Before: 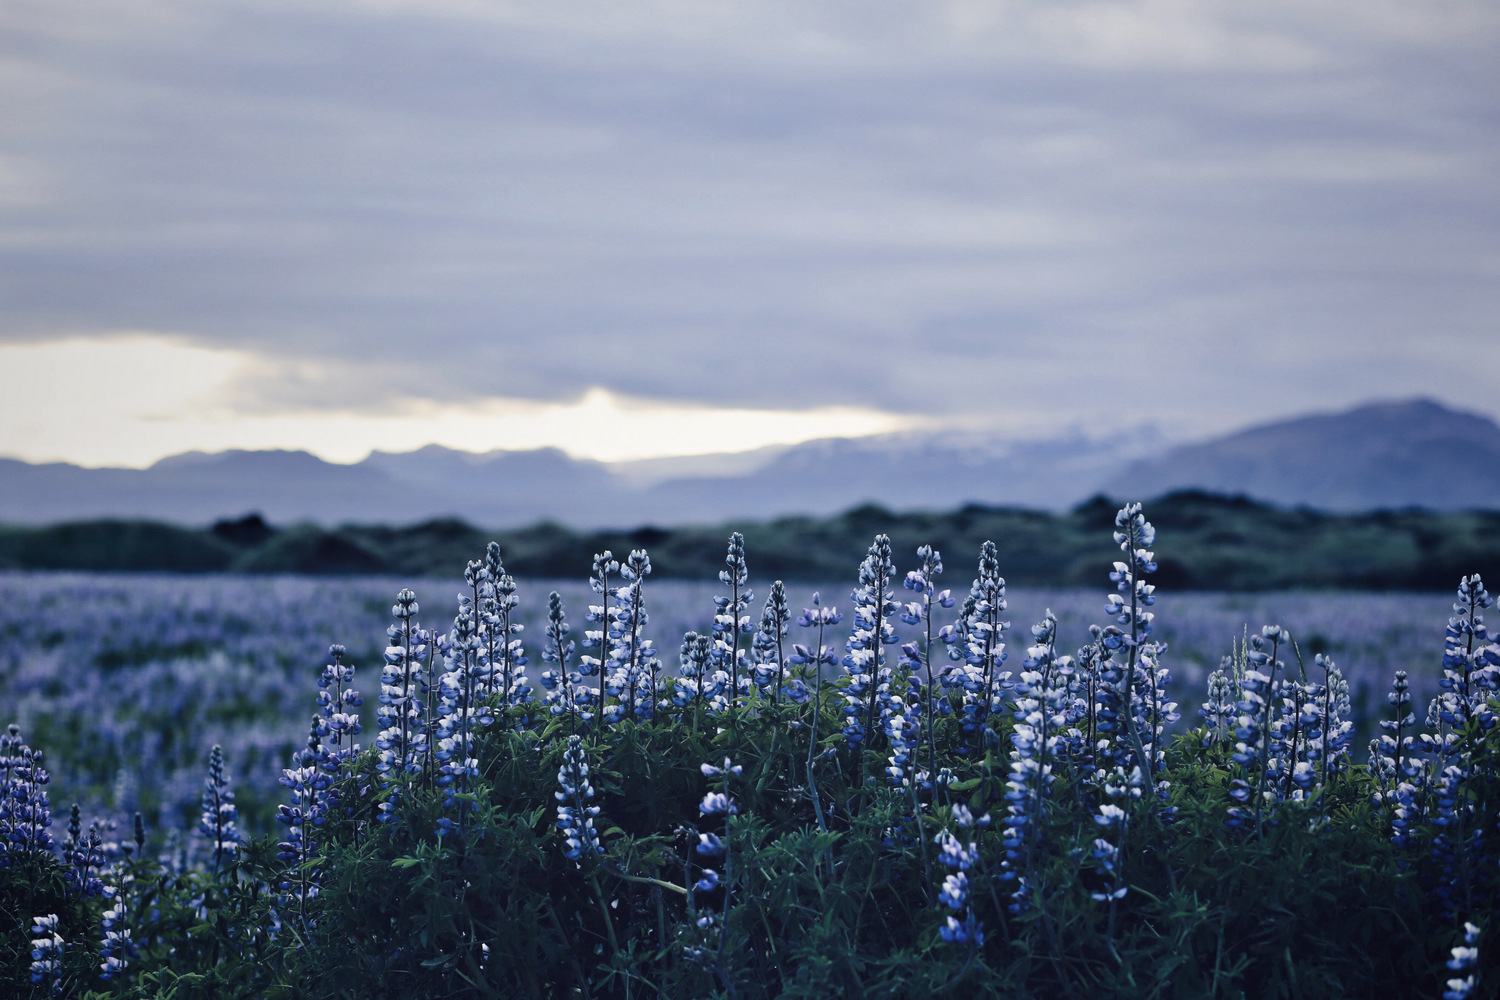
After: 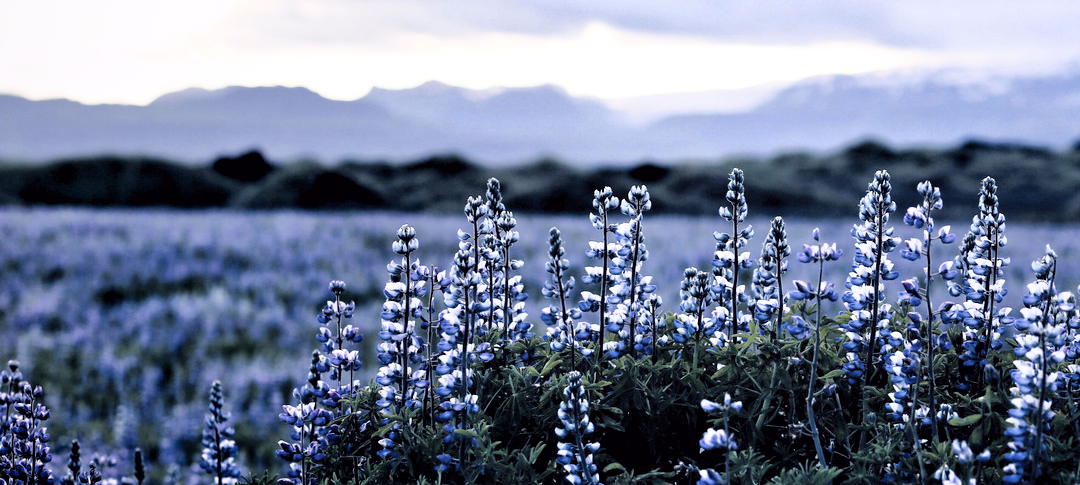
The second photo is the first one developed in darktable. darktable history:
crop: top 36.498%, right 27.964%, bottom 14.995%
tone curve: curves: ch0 [(0, 0) (0.105, 0.068) (0.195, 0.162) (0.283, 0.283) (0.384, 0.404) (0.485, 0.531) (0.638, 0.681) (0.795, 0.879) (1, 0.977)]; ch1 [(0, 0) (0.161, 0.092) (0.35, 0.33) (0.379, 0.401) (0.456, 0.469) (0.498, 0.503) (0.531, 0.537) (0.596, 0.621) (0.635, 0.671) (1, 1)]; ch2 [(0, 0) (0.371, 0.362) (0.437, 0.437) (0.483, 0.484) (0.53, 0.515) (0.56, 0.58) (0.622, 0.606) (1, 1)], color space Lab, independent channels, preserve colors none
shadows and highlights: shadows -12.5, white point adjustment 4, highlights 28.33
rgb levels: levels [[0.013, 0.434, 0.89], [0, 0.5, 1], [0, 0.5, 1]]
